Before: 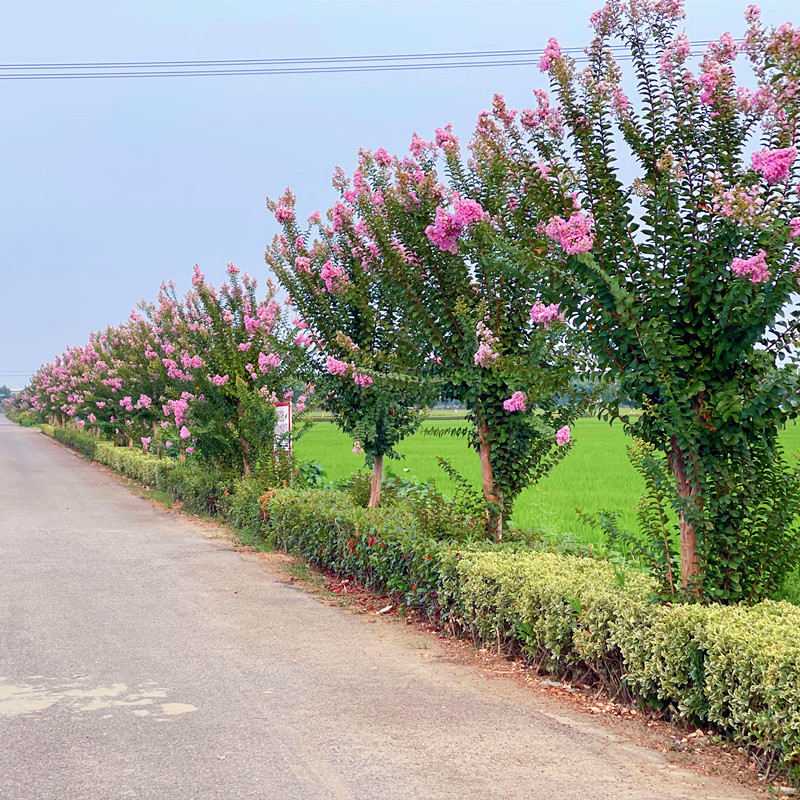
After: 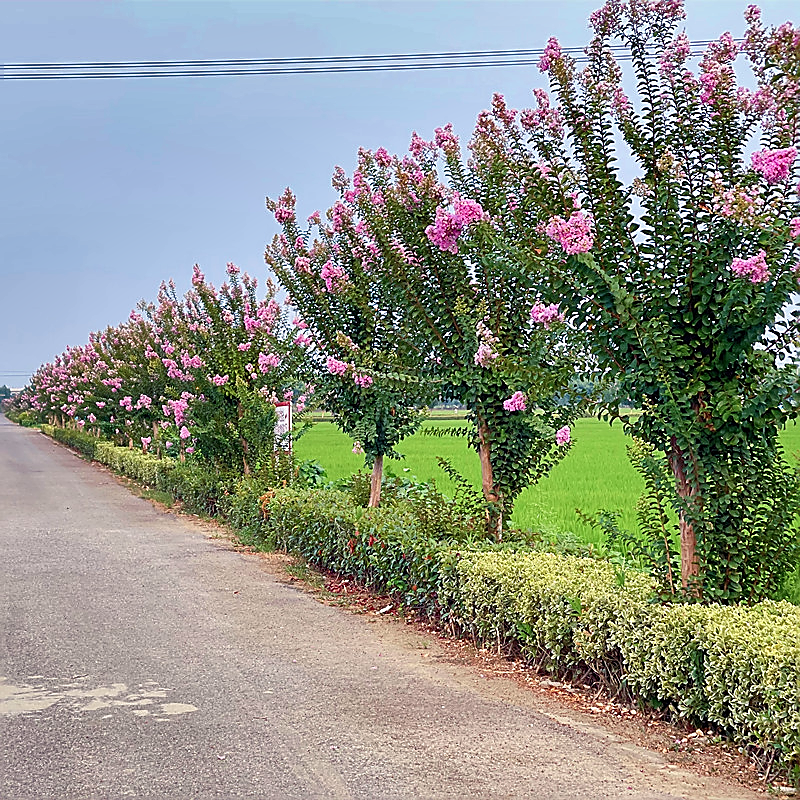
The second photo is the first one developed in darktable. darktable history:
shadows and highlights: shadows 30.58, highlights -62.79, soften with gaussian
sharpen: radius 1.391, amount 1.248, threshold 0.731
